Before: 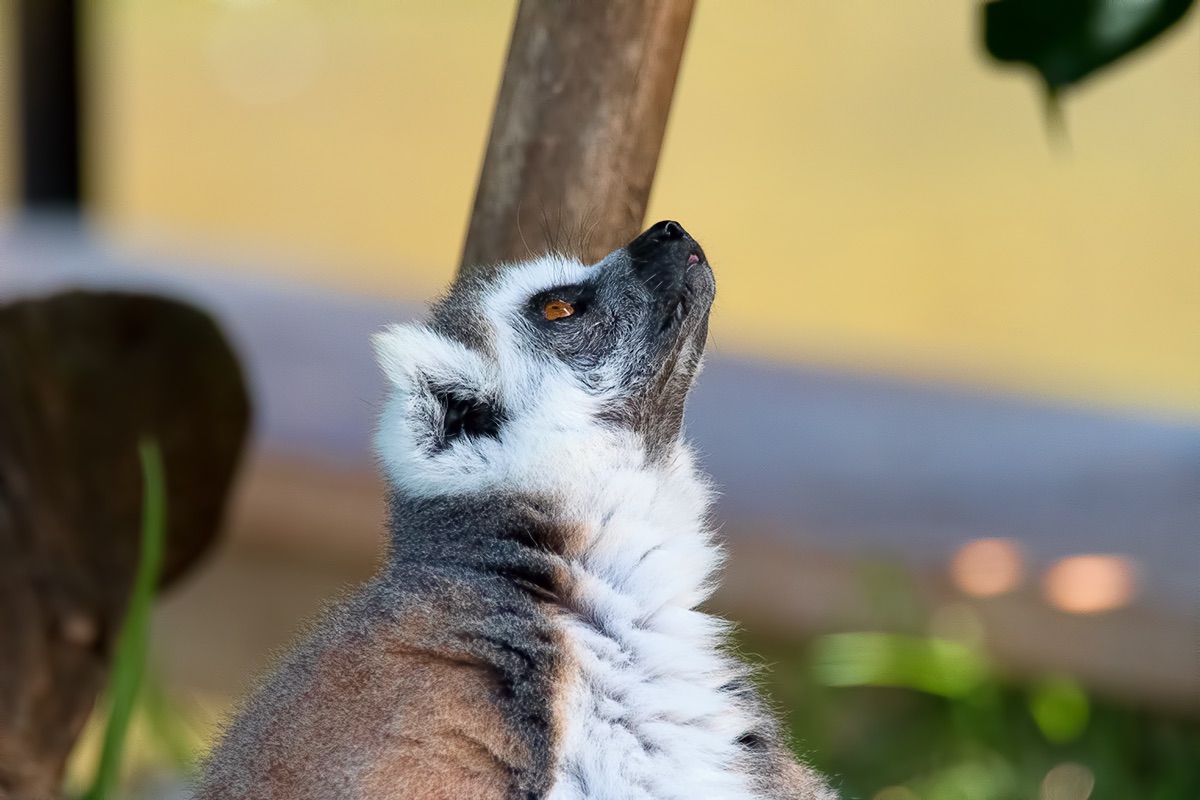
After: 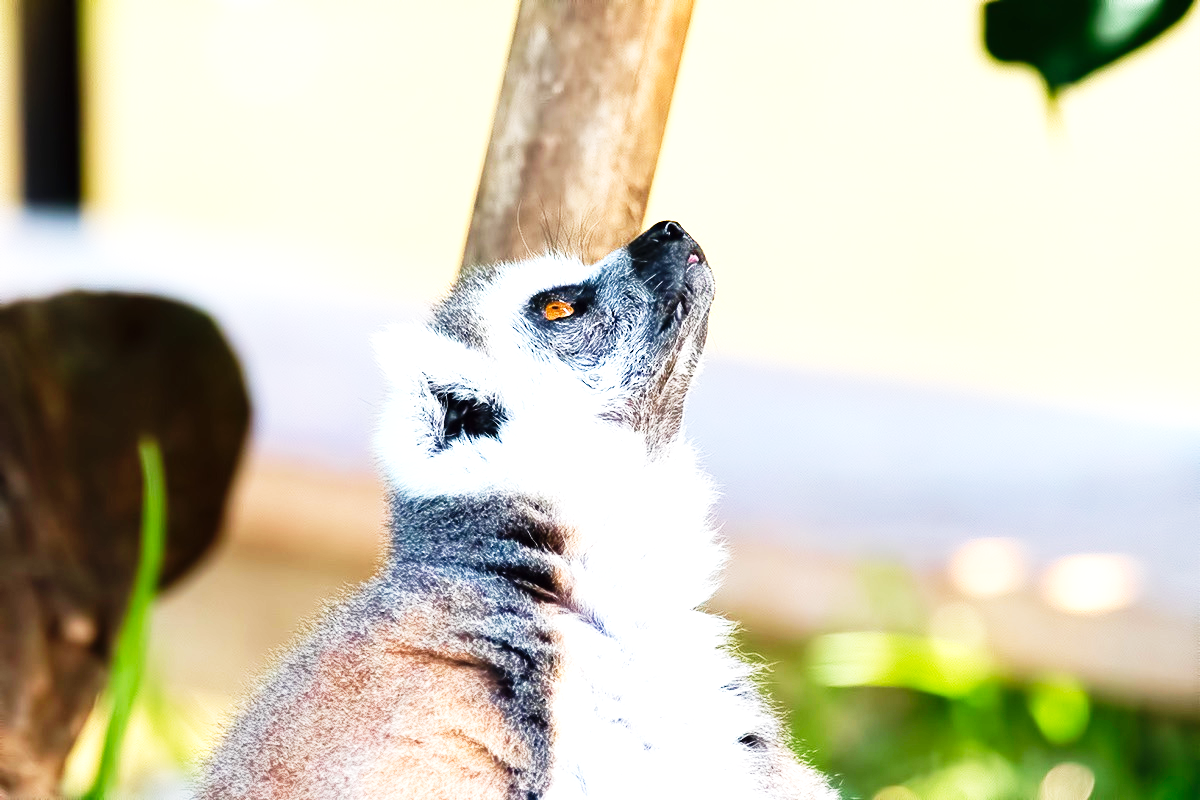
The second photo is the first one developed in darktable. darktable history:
exposure: black level correction 0, exposure 1.2 EV, compensate highlight preservation false
rotate and perspective: crop left 0, crop top 0
base curve: curves: ch0 [(0, 0) (0.008, 0.007) (0.022, 0.029) (0.048, 0.089) (0.092, 0.197) (0.191, 0.399) (0.275, 0.534) (0.357, 0.65) (0.477, 0.78) (0.542, 0.833) (0.799, 0.973) (1, 1)], preserve colors none
tone curve: curves: ch0 [(0, 0) (0.003, 0.004) (0.011, 0.009) (0.025, 0.017) (0.044, 0.029) (0.069, 0.04) (0.1, 0.051) (0.136, 0.07) (0.177, 0.095) (0.224, 0.131) (0.277, 0.179) (0.335, 0.237) (0.399, 0.302) (0.468, 0.386) (0.543, 0.471) (0.623, 0.576) (0.709, 0.699) (0.801, 0.817) (0.898, 0.917) (1, 1)], preserve colors none
